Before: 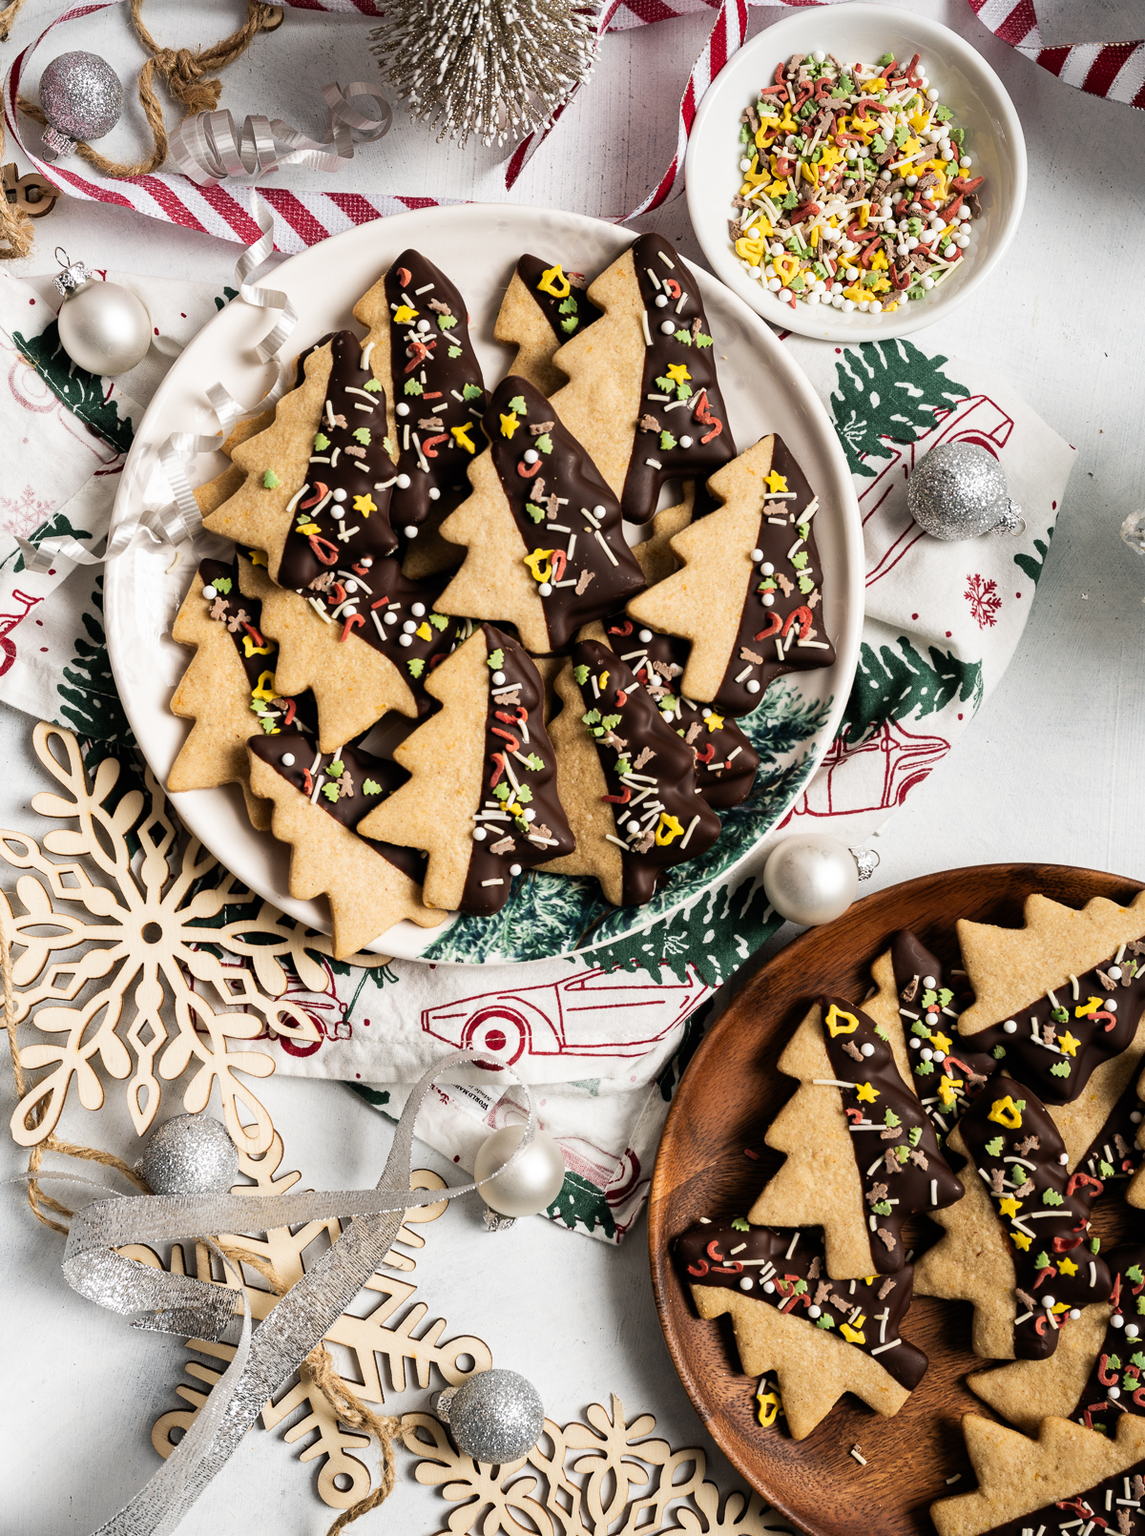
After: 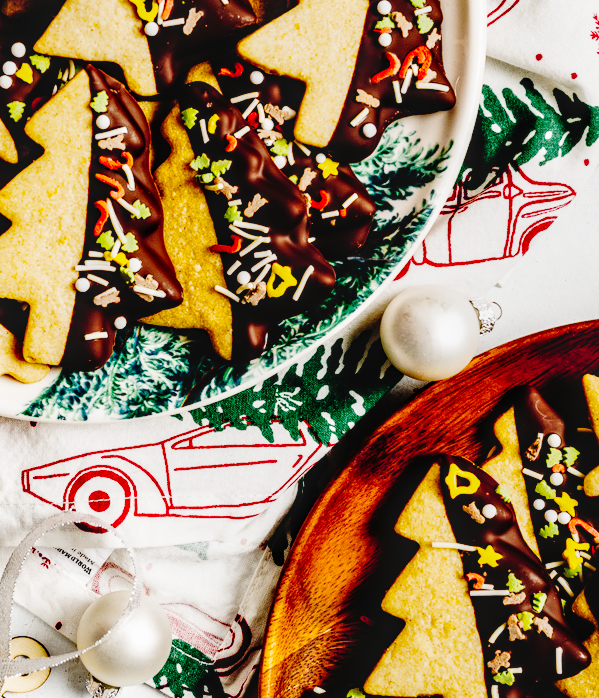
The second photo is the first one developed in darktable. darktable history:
local contrast: highlights 55%, shadows 53%, detail 130%, midtone range 0.455
crop: left 35.051%, top 36.614%, right 14.967%, bottom 19.991%
base curve: curves: ch0 [(0, 0) (0.036, 0.01) (0.123, 0.254) (0.258, 0.504) (0.507, 0.748) (1, 1)], preserve colors none
color calibration: illuminant same as pipeline (D50), adaptation XYZ, x 0.346, y 0.358, temperature 5022.15 K
color balance rgb: perceptual saturation grading › global saturation 30.757%, global vibrance 15.151%
levels: mode automatic, levels [0.026, 0.507, 0.987]
